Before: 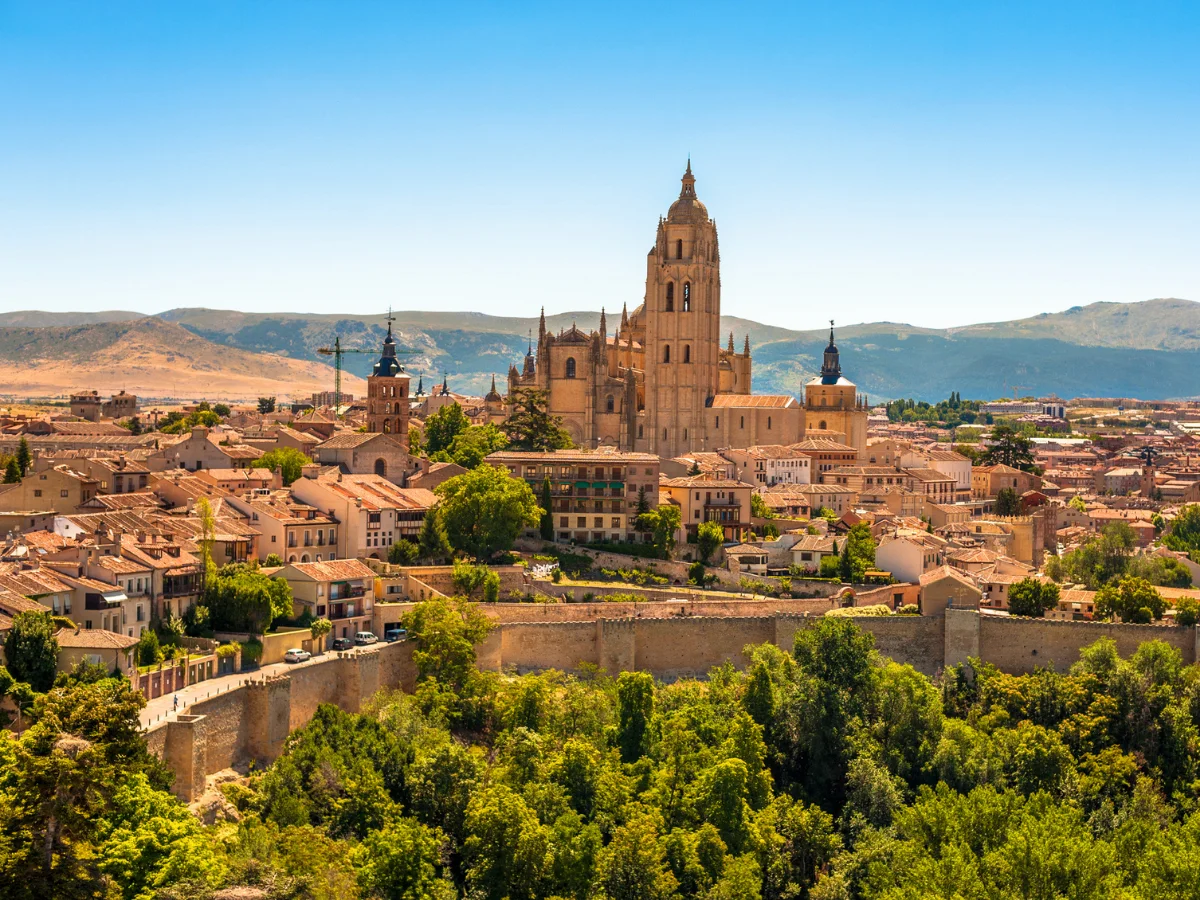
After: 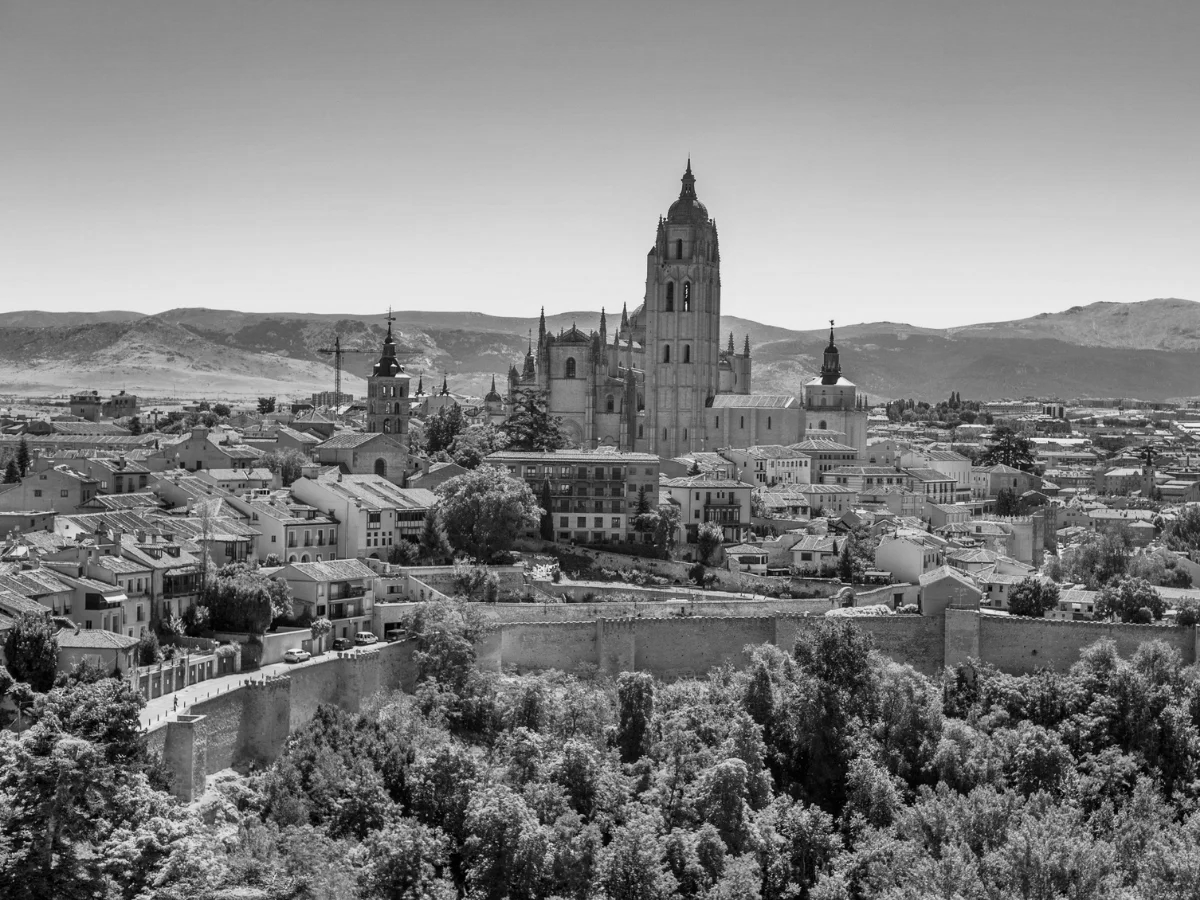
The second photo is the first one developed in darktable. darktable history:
monochrome: a -74.22, b 78.2
shadows and highlights: highlights color adjustment 0%, low approximation 0.01, soften with gaussian
tone equalizer: on, module defaults
